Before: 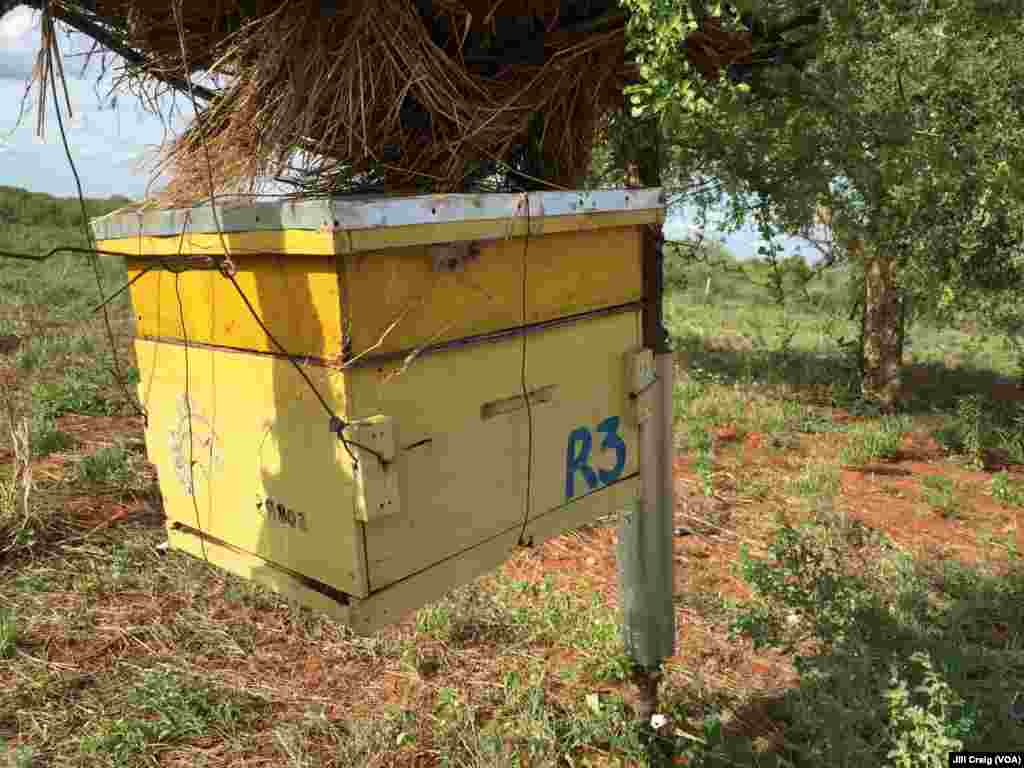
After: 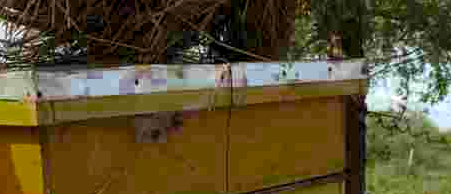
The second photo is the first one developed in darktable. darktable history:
levels: black 3.75%, levels [0.031, 0.5, 0.969]
crop: left 29.083%, top 16.848%, right 26.821%, bottom 57.845%
color zones: curves: ch0 [(0.27, 0.396) (0.563, 0.504) (0.75, 0.5) (0.787, 0.307)], mix 99.73%
